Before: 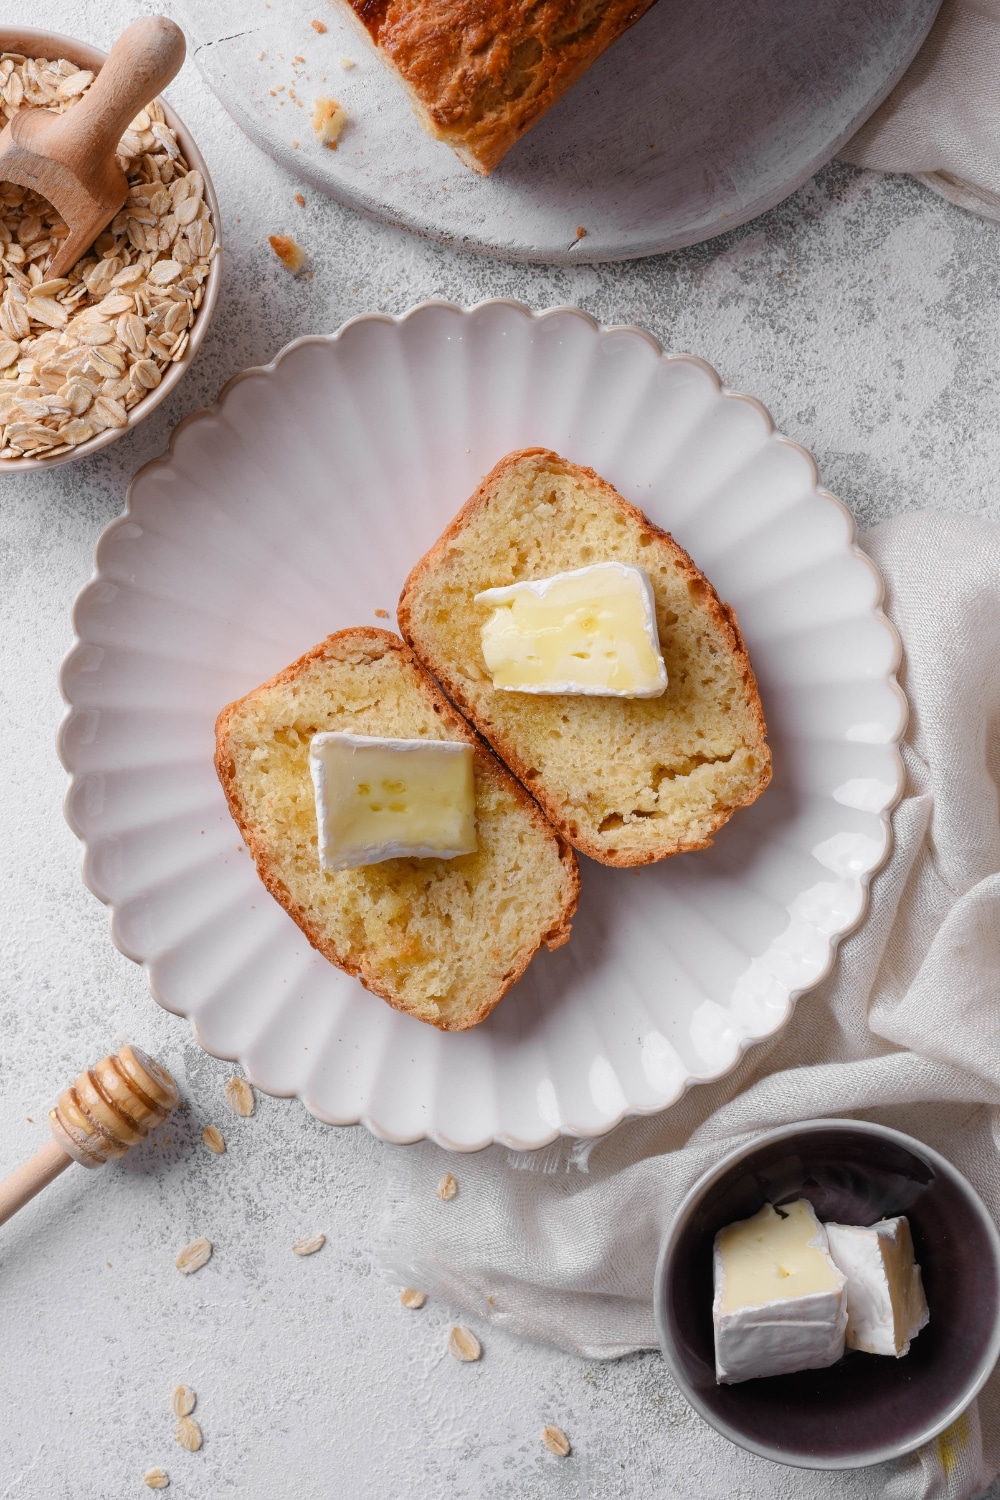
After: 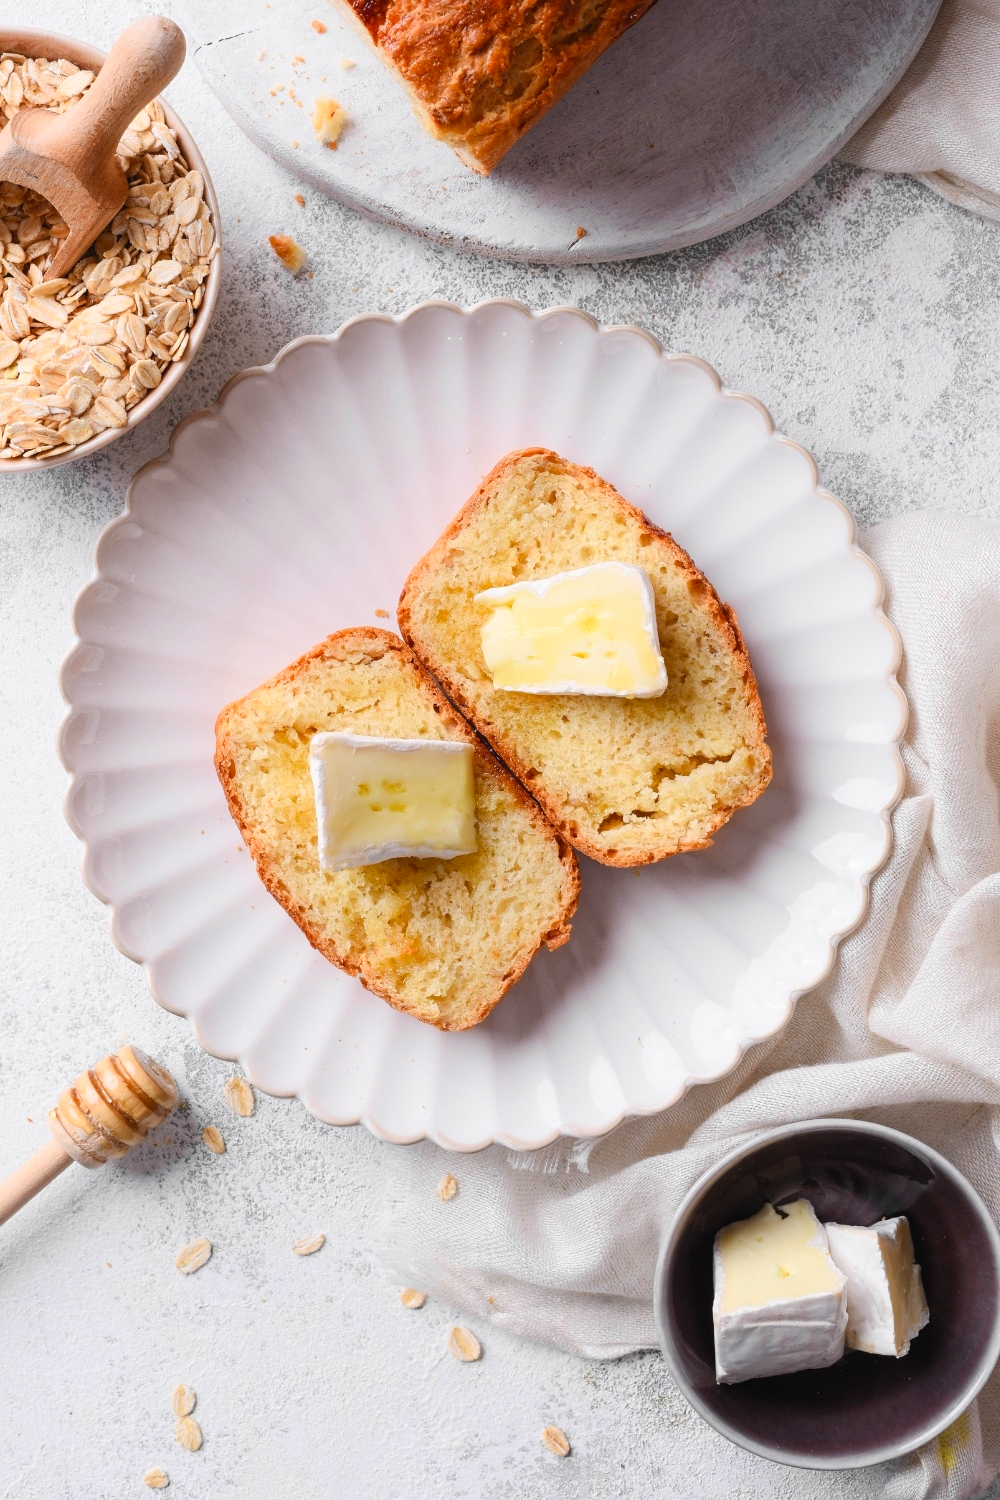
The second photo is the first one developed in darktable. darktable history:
tone equalizer: on, module defaults
contrast brightness saturation: contrast 0.2, brightness 0.164, saturation 0.216
